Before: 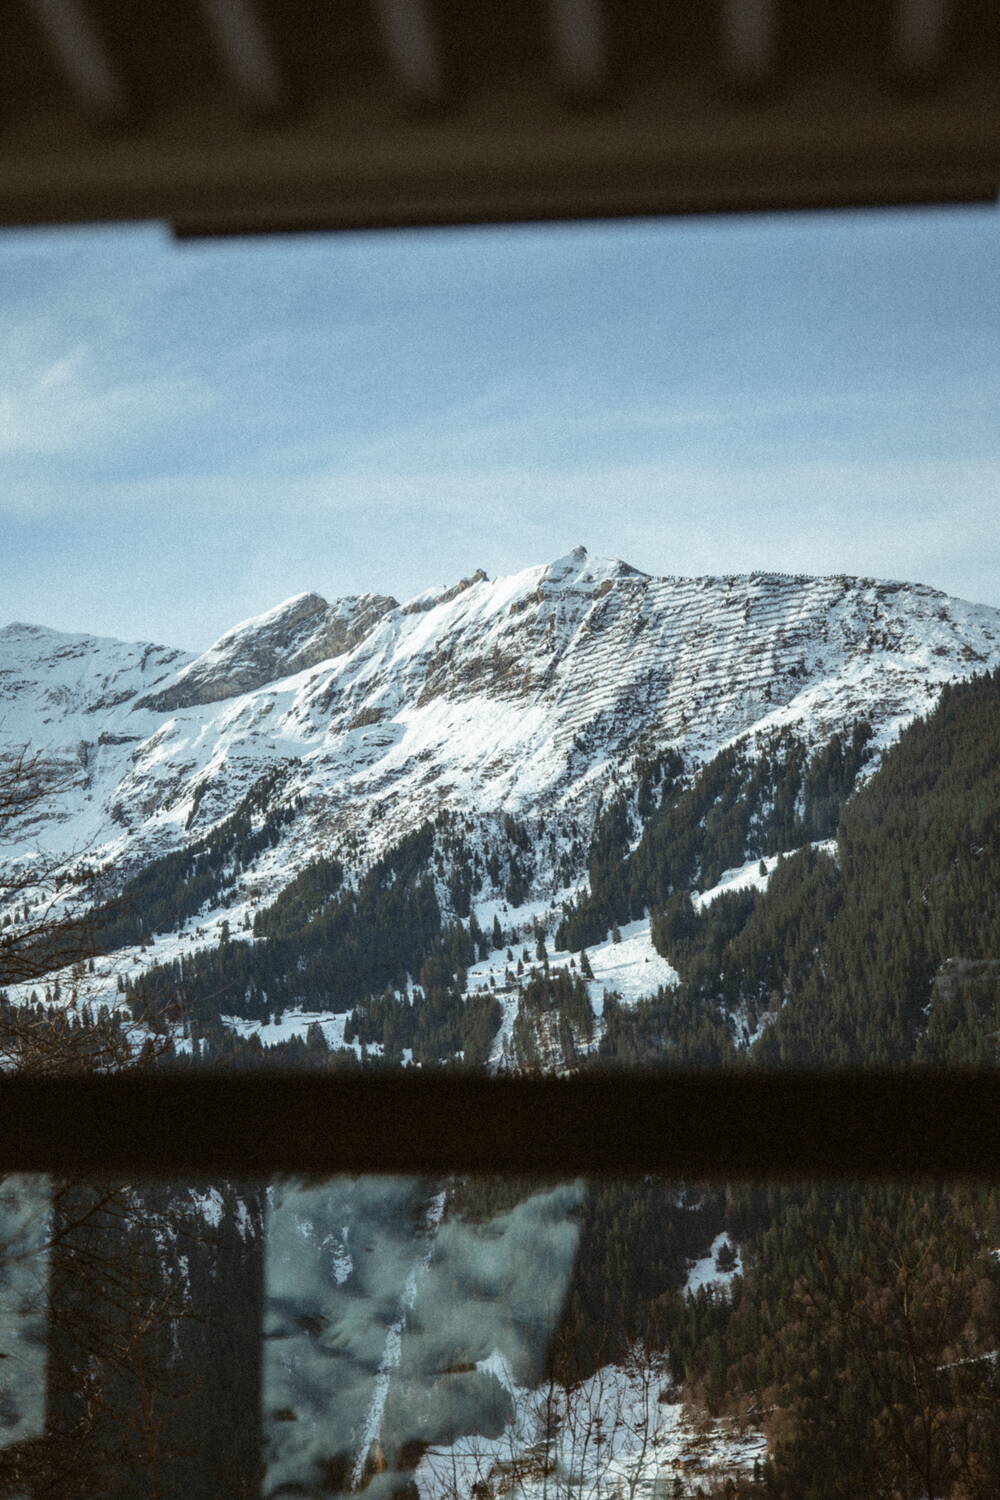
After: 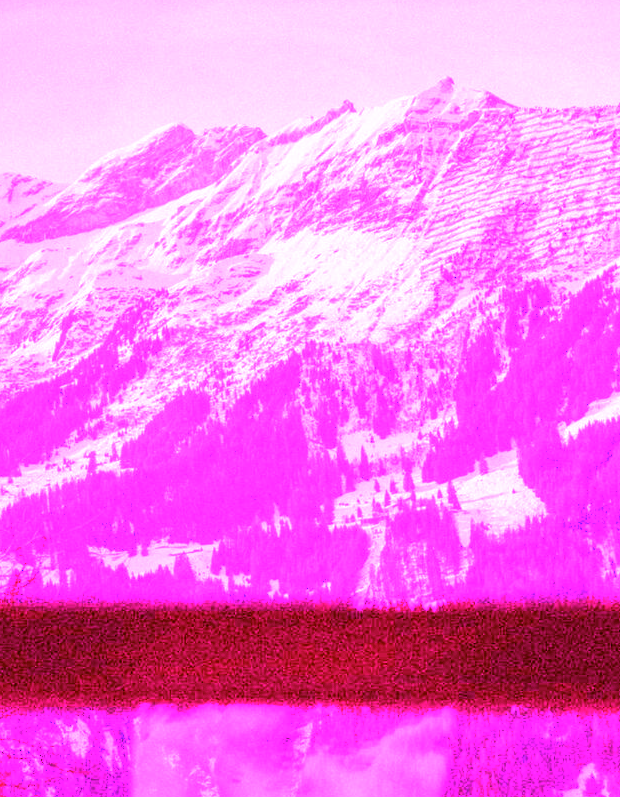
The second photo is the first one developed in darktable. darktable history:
white balance: red 8, blue 8
crop: left 13.312%, top 31.28%, right 24.627%, bottom 15.582%
